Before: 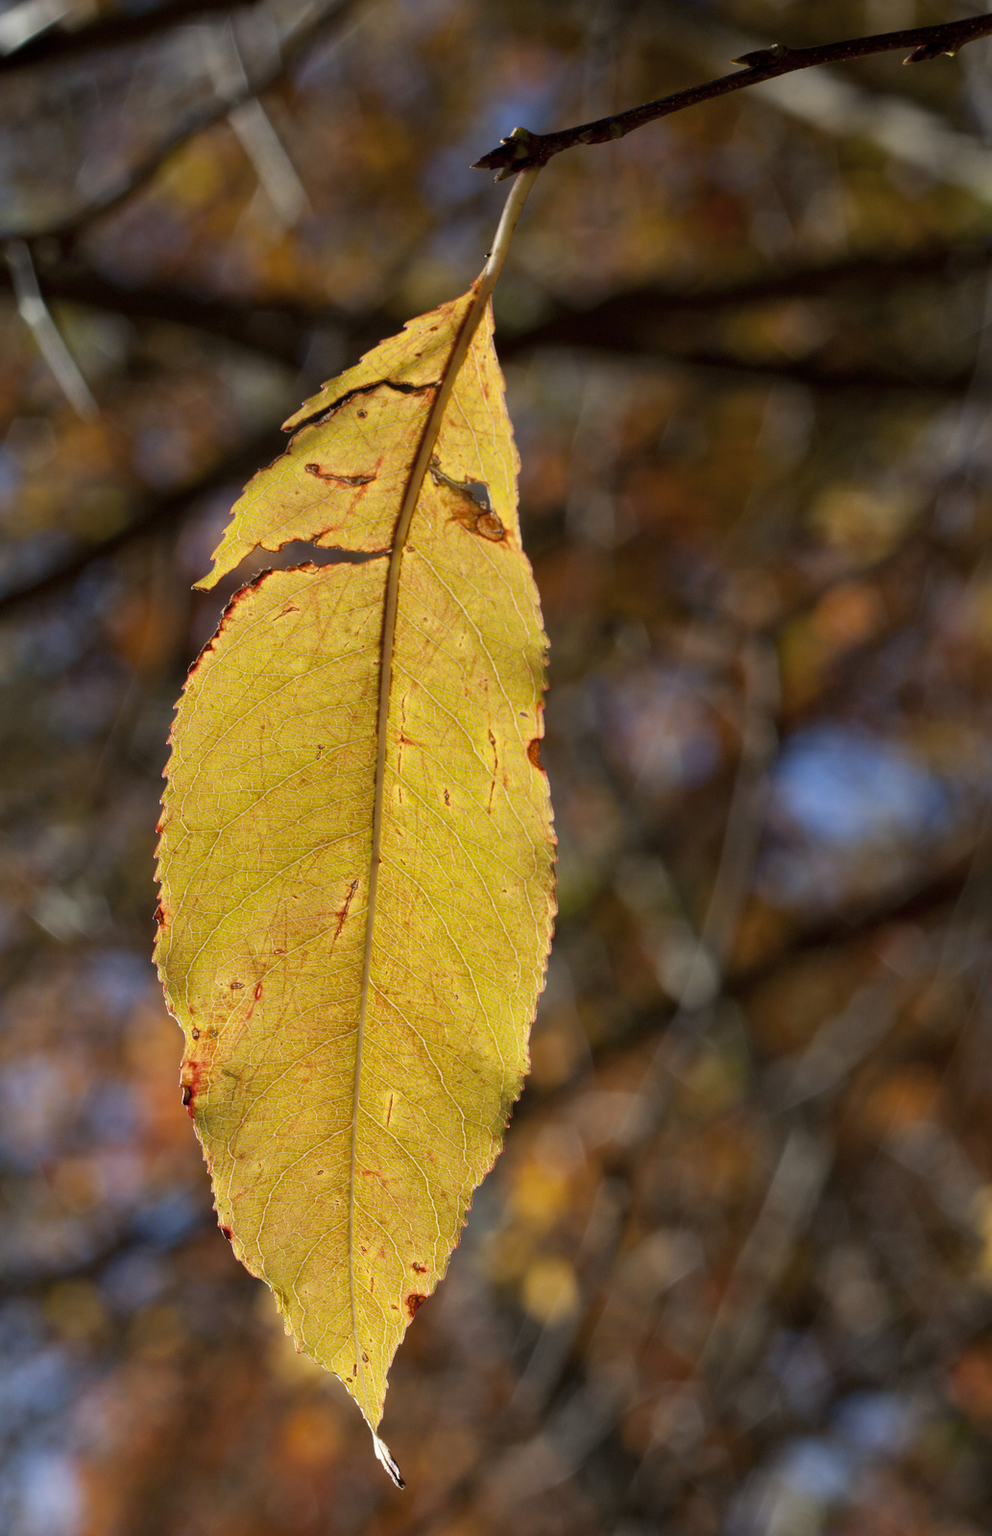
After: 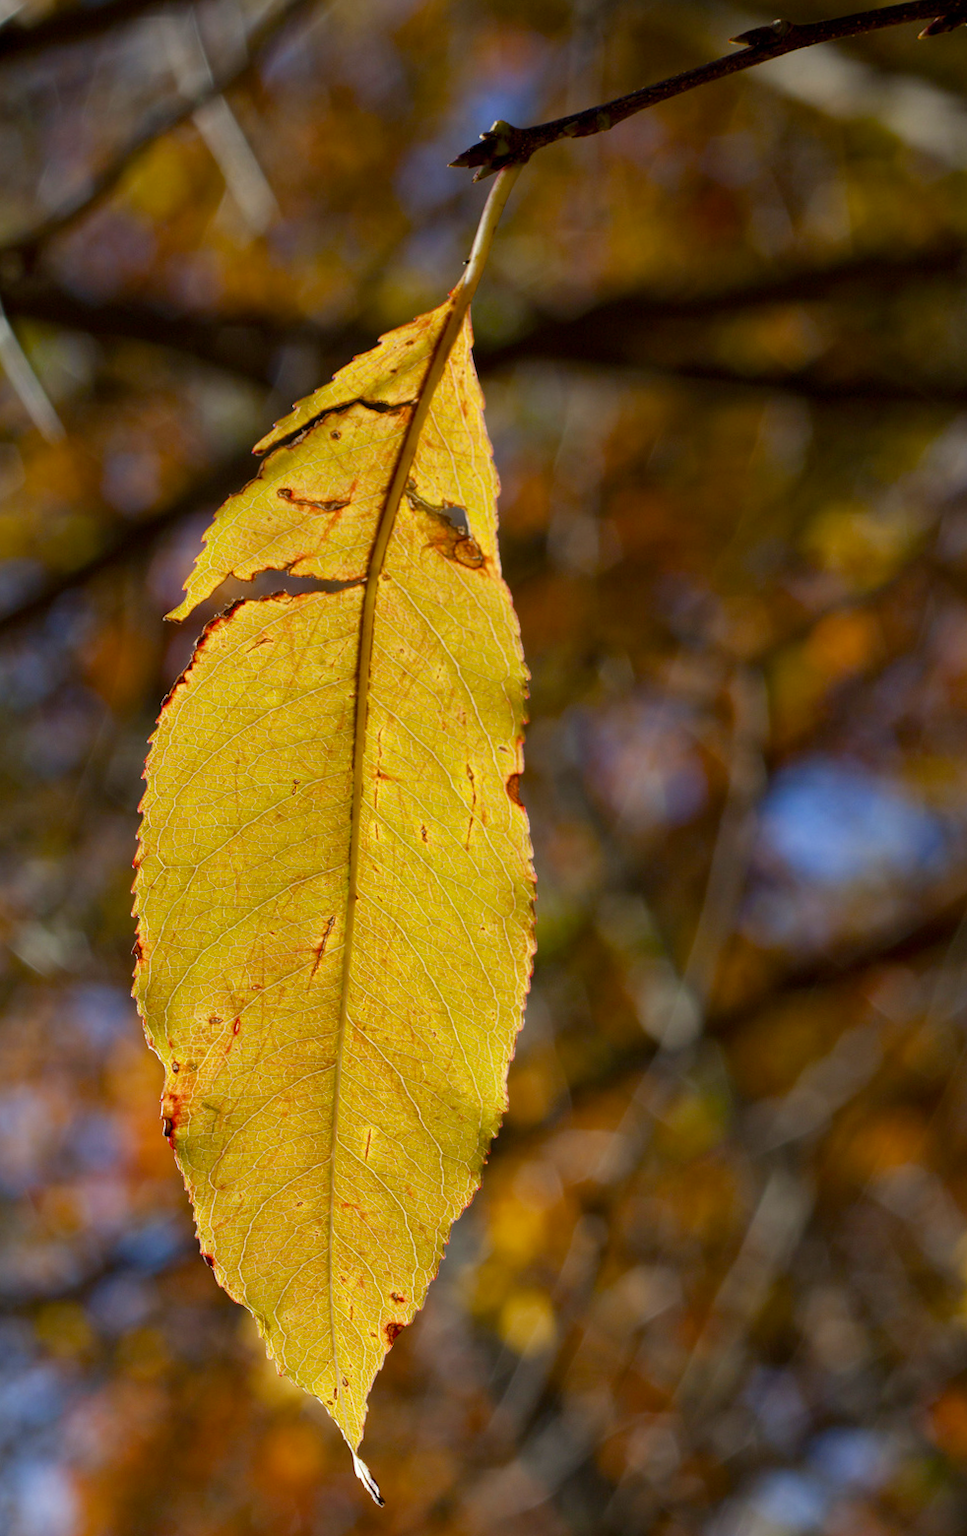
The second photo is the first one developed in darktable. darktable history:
color balance rgb: perceptual saturation grading › global saturation 35%, perceptual saturation grading › highlights -30%, perceptual saturation grading › shadows 35%, perceptual brilliance grading › global brilliance 3%, perceptual brilliance grading › highlights -3%, perceptual brilliance grading › shadows 3%
rotate and perspective: rotation 0.074°, lens shift (vertical) 0.096, lens shift (horizontal) -0.041, crop left 0.043, crop right 0.952, crop top 0.024, crop bottom 0.979
